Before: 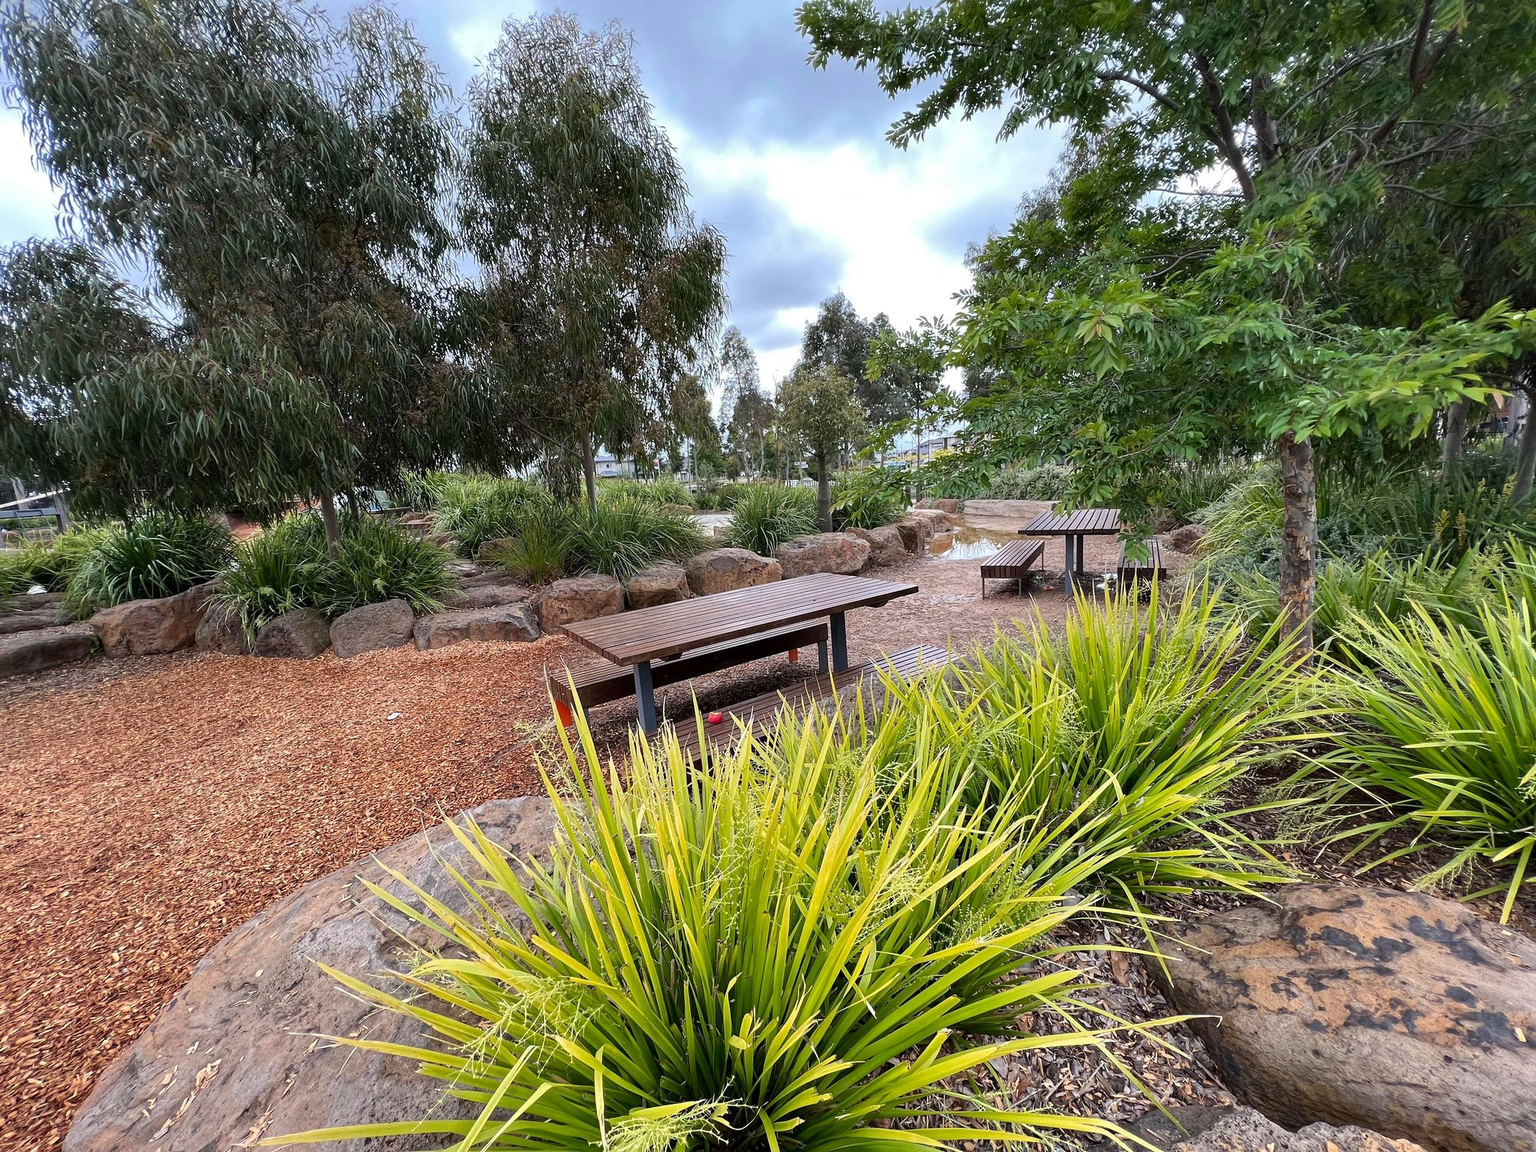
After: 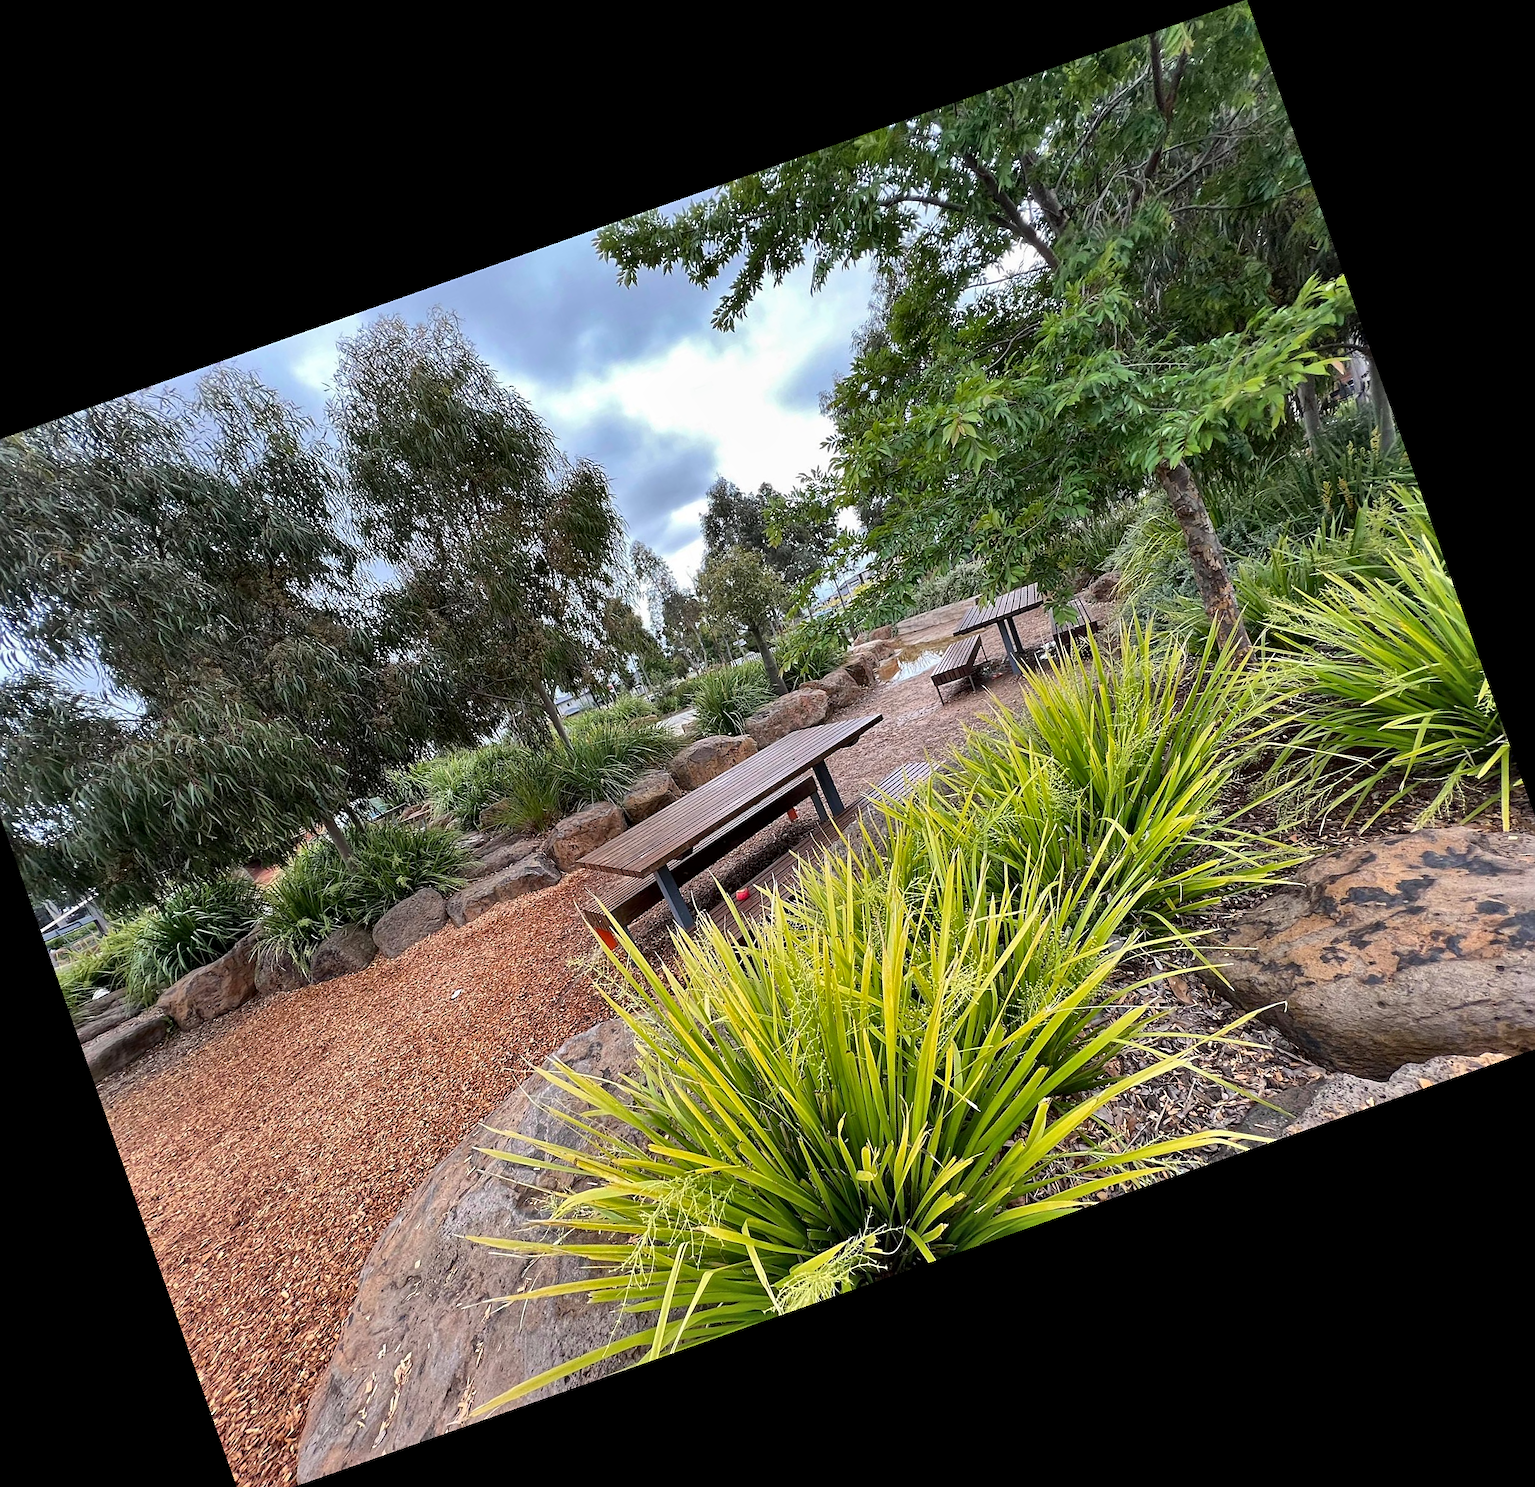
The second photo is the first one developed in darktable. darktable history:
local contrast: mode bilateral grid, contrast 20, coarseness 50, detail 120%, midtone range 0.2
crop and rotate: angle 19.43°, left 6.812%, right 4.125%, bottom 1.087%
sharpen: radius 1.559, amount 0.373, threshold 1.271
shadows and highlights: shadows 43.71, white point adjustment -1.46, soften with gaussian
